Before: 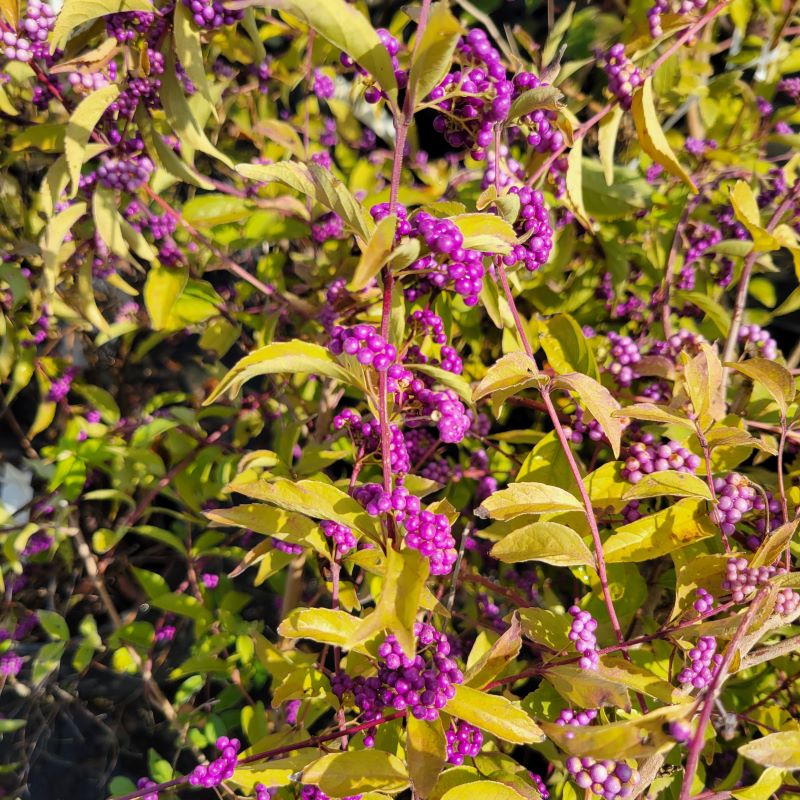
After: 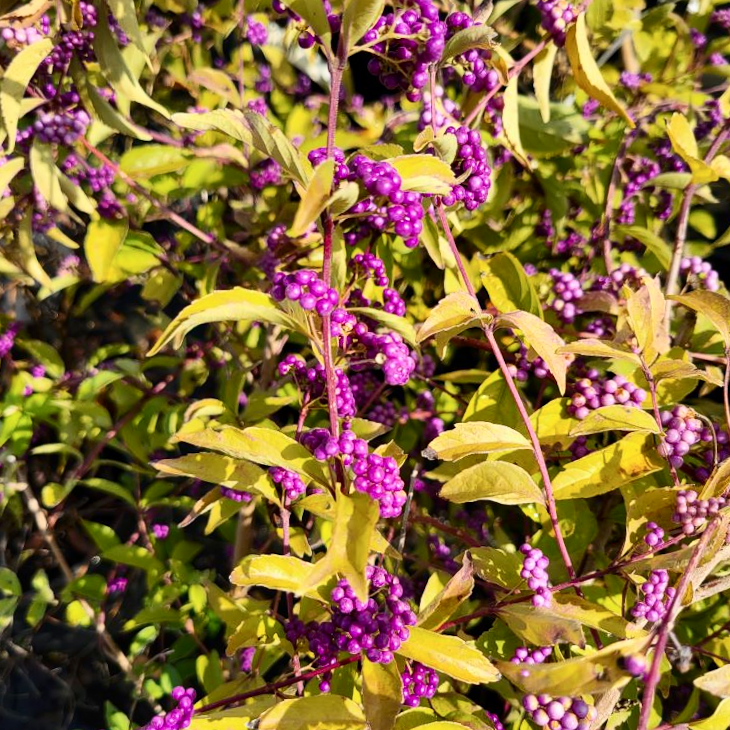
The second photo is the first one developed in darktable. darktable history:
crop and rotate: angle 1.96°, left 5.673%, top 5.673%
contrast brightness saturation: contrast 0.22
